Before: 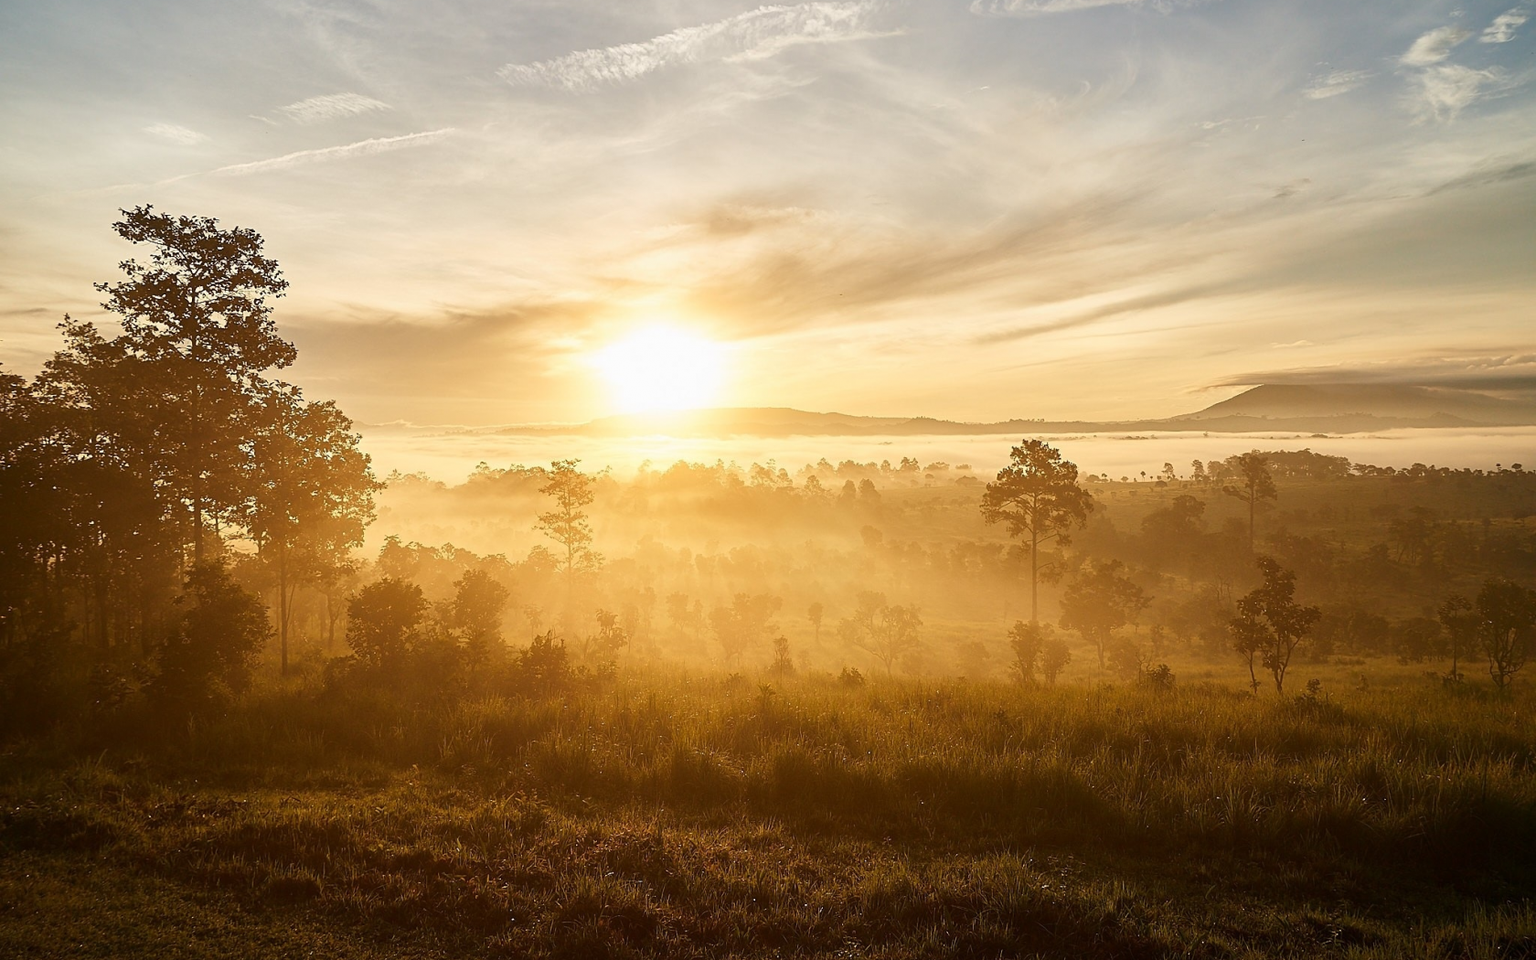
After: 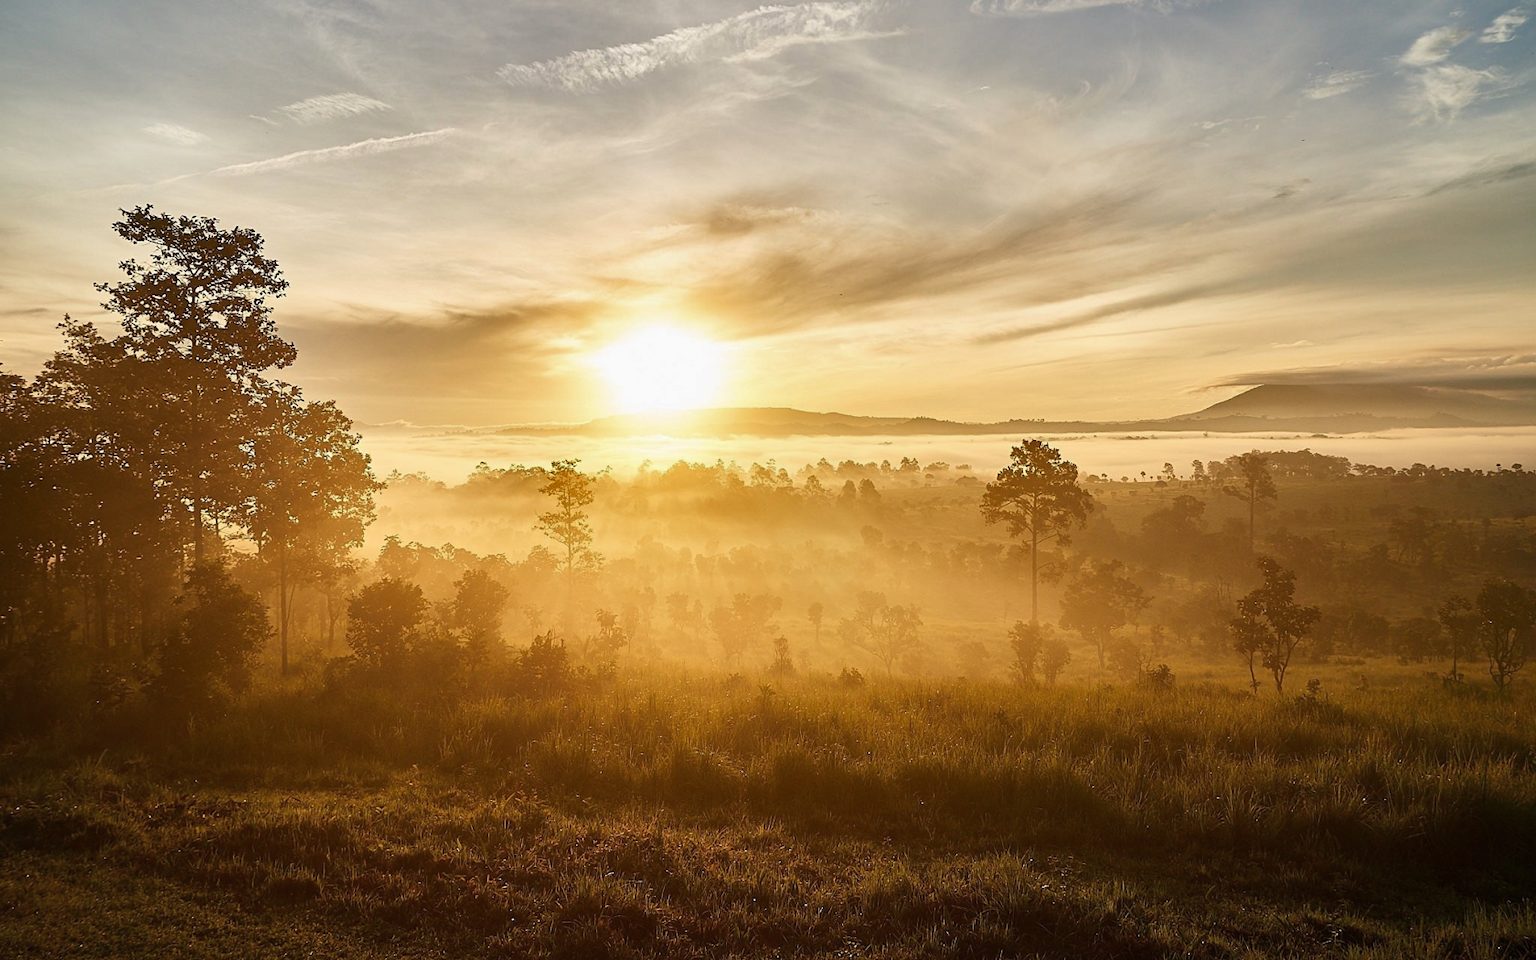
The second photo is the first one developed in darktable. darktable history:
shadows and highlights: shadows 25.17, highlights -48.18, soften with gaussian
